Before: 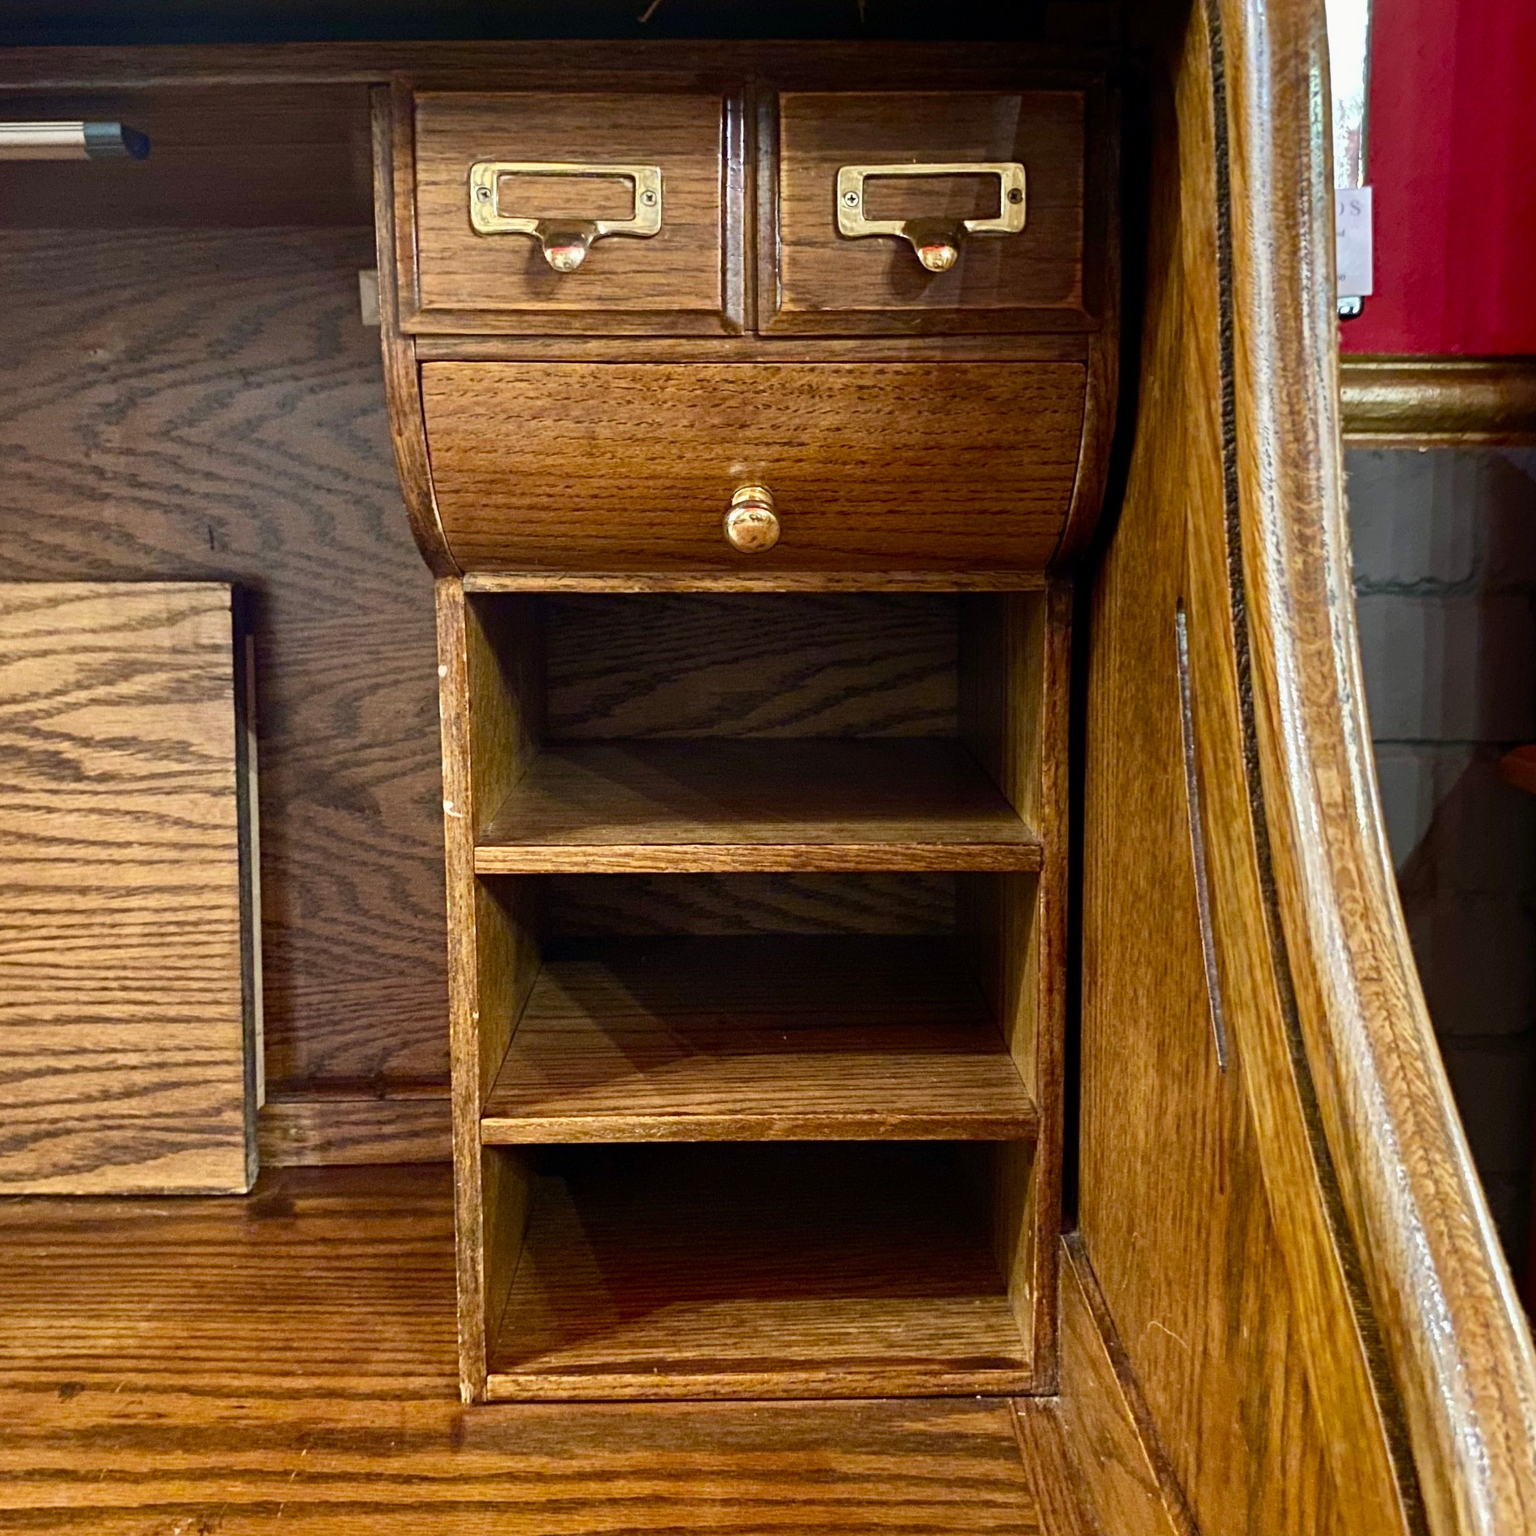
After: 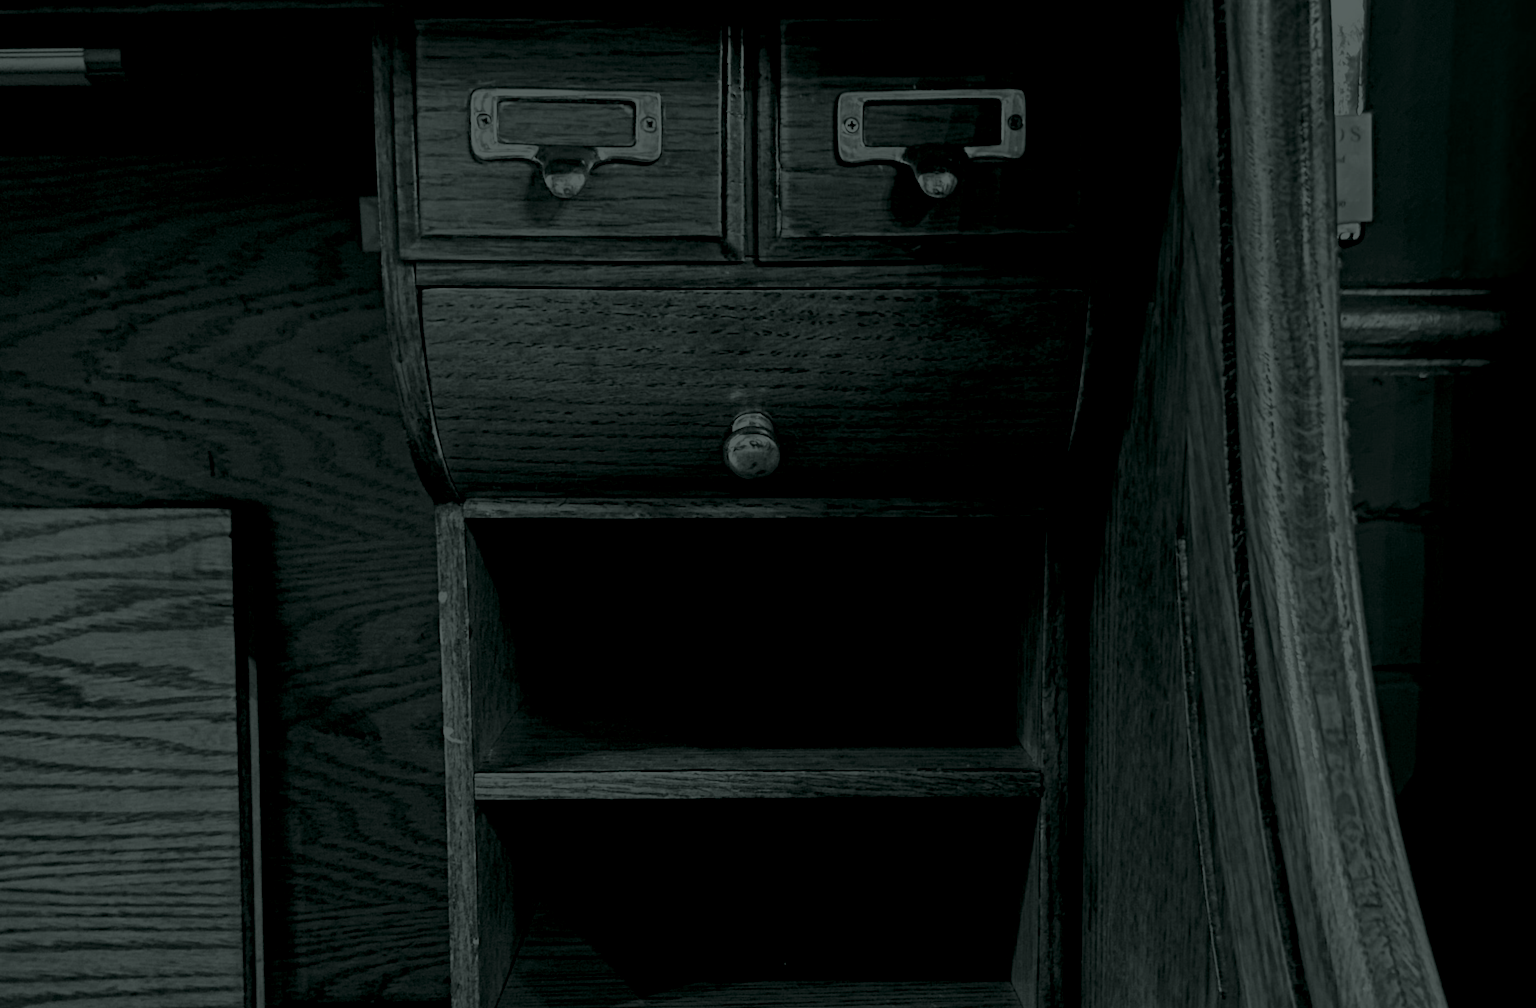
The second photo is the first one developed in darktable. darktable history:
crop and rotate: top 4.848%, bottom 29.503%
colorize: hue 90°, saturation 19%, lightness 1.59%, version 1
levels: levels [0.073, 0.497, 0.972]
haze removal: strength 0.29, distance 0.25, compatibility mode true, adaptive false
